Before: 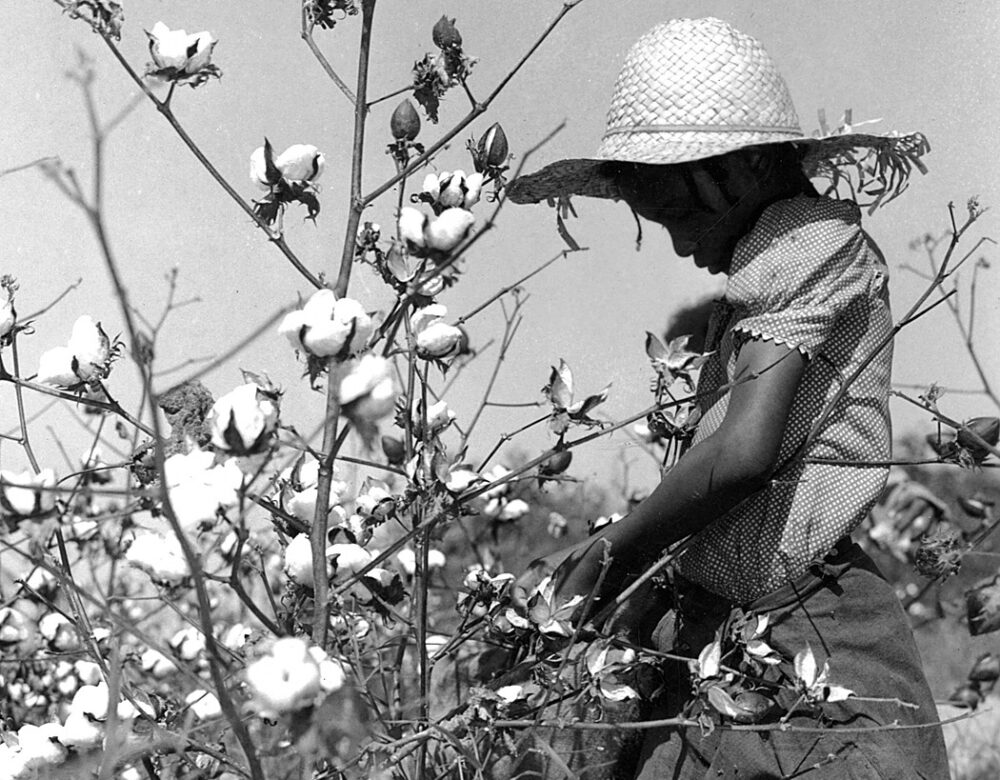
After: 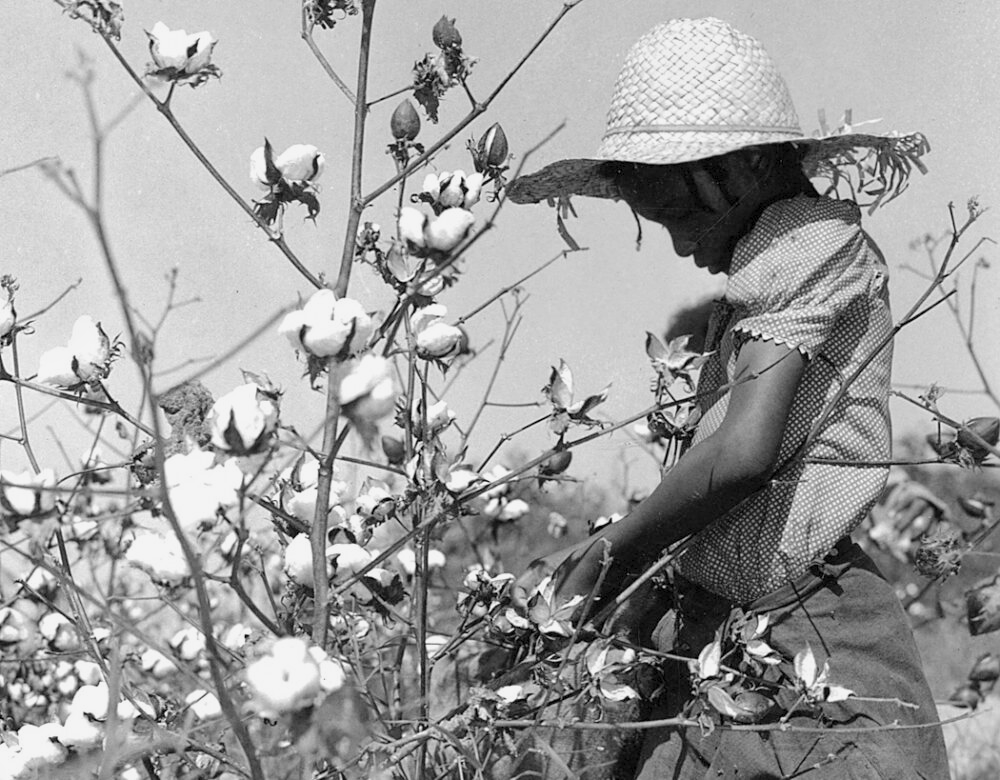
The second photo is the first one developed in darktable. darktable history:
contrast brightness saturation: brightness 0.17
shadows and highlights: radius 25.35, white point adjustment -5.3, compress 82.46%, soften with gaussian
